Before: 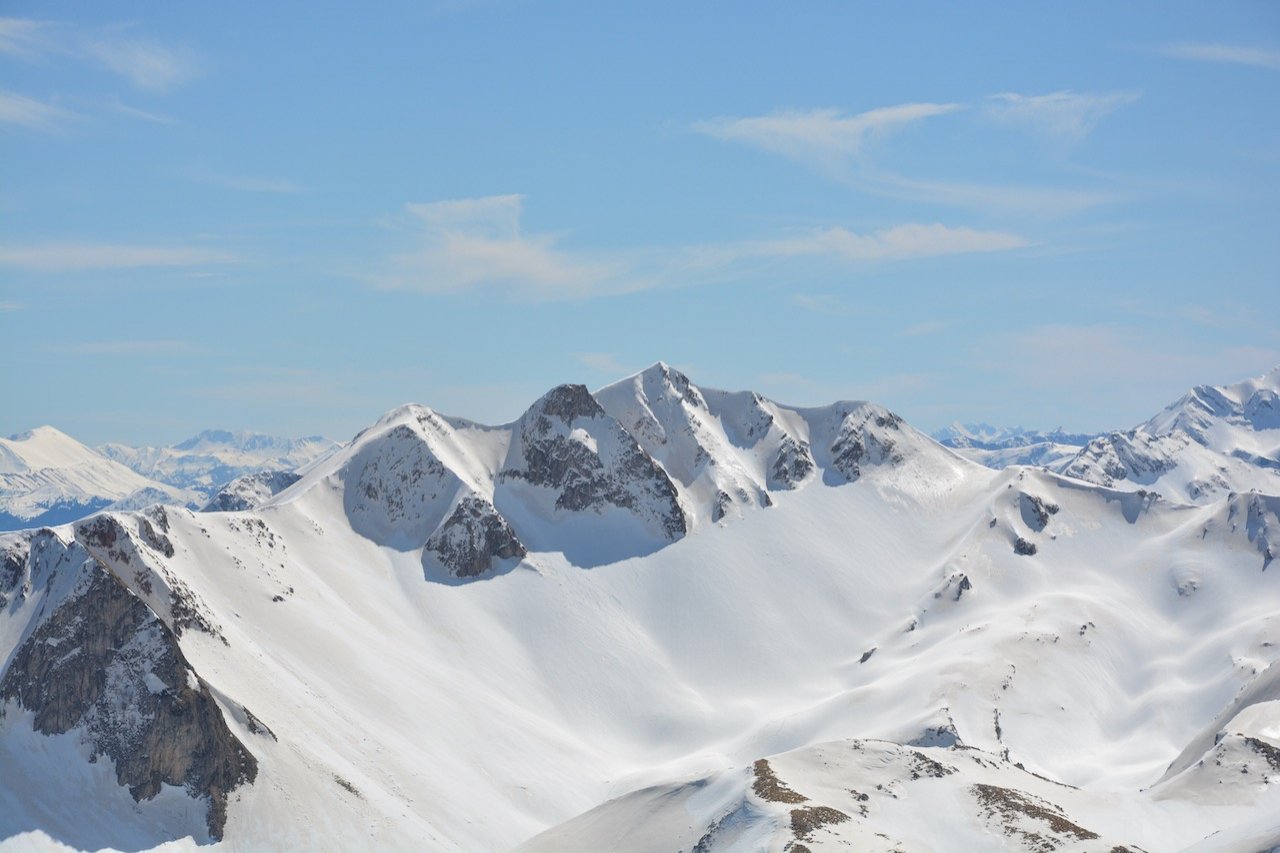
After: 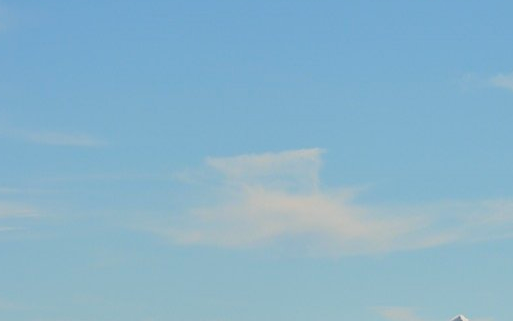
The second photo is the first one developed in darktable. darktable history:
crop: left 15.641%, top 5.464%, right 44.224%, bottom 56.894%
color balance rgb: highlights gain › chroma 2.975%, highlights gain › hue 75.45°, perceptual saturation grading › global saturation 25.769%
